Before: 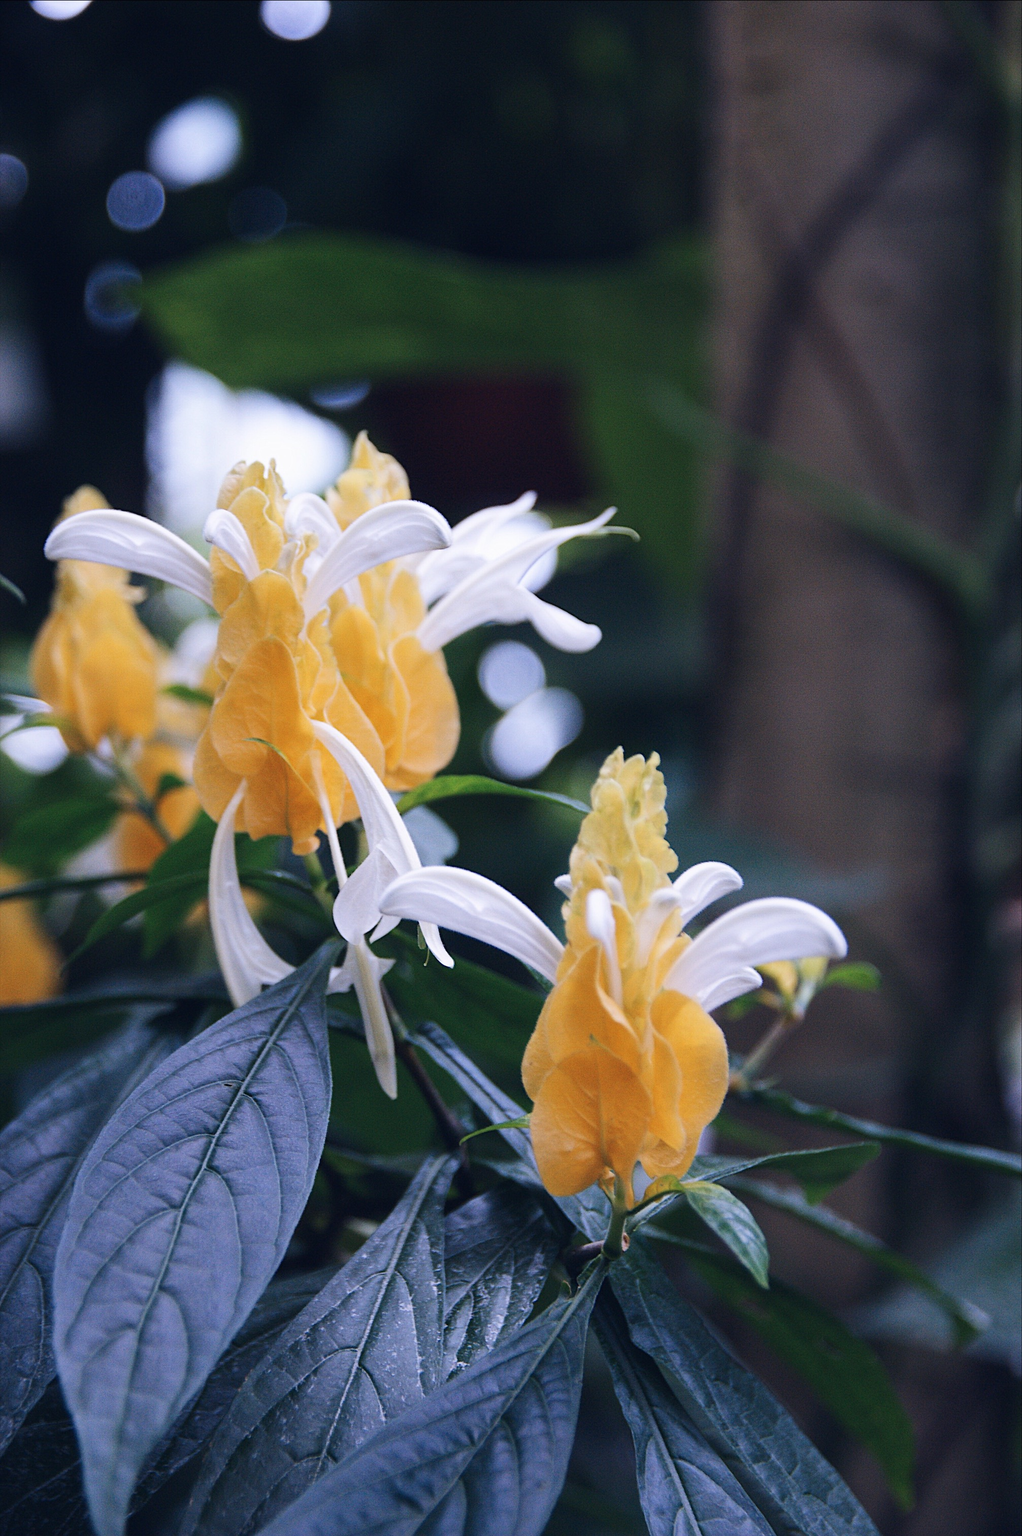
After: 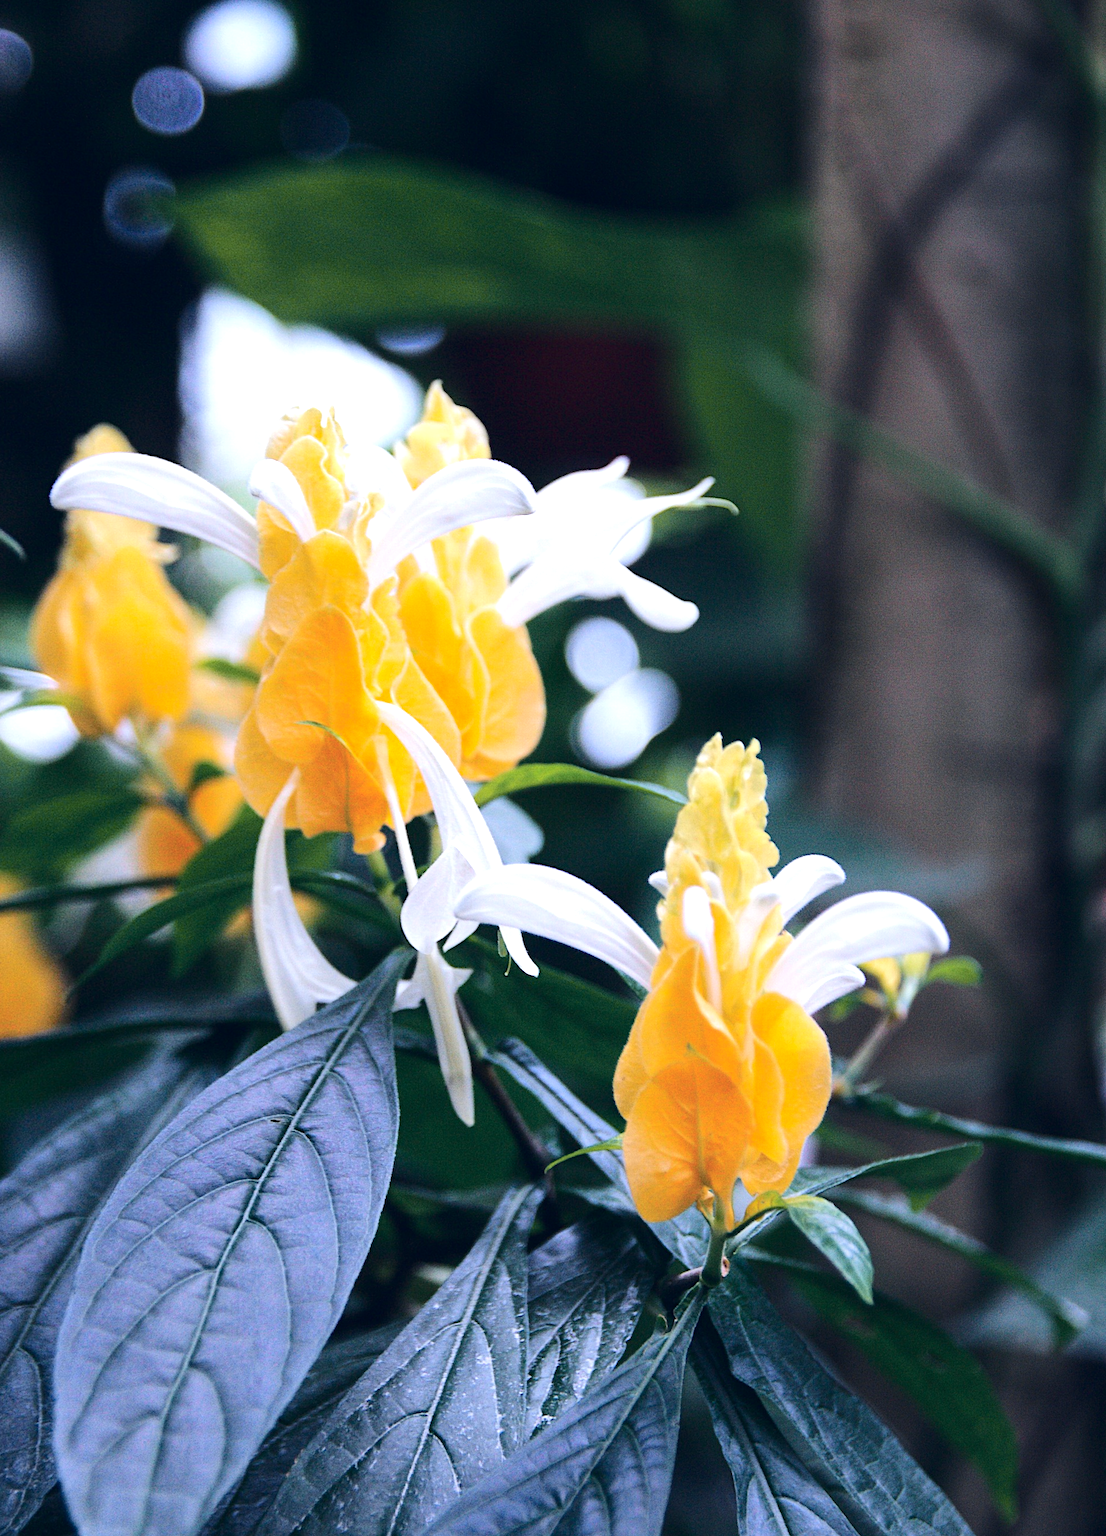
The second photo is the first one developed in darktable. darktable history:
exposure: exposure 0.6 EV, compensate highlight preservation false
color balance rgb: perceptual saturation grading › global saturation 30%, global vibrance 20%
rotate and perspective: rotation -0.013°, lens shift (vertical) -0.027, lens shift (horizontal) 0.178, crop left 0.016, crop right 0.989, crop top 0.082, crop bottom 0.918
contrast brightness saturation: contrast 0.01, saturation -0.05
tone curve: curves: ch0 [(0, 0) (0.081, 0.044) (0.185, 0.145) (0.283, 0.273) (0.405, 0.449) (0.495, 0.554) (0.686, 0.743) (0.826, 0.853) (0.978, 0.988)]; ch1 [(0, 0) (0.147, 0.166) (0.321, 0.362) (0.371, 0.402) (0.423, 0.426) (0.479, 0.472) (0.505, 0.497) (0.521, 0.506) (0.551, 0.546) (0.586, 0.571) (0.625, 0.638) (0.68, 0.715) (1, 1)]; ch2 [(0, 0) (0.346, 0.378) (0.404, 0.427) (0.502, 0.498) (0.531, 0.517) (0.547, 0.526) (0.582, 0.571) (0.629, 0.626) (0.717, 0.678) (1, 1)], color space Lab, independent channels, preserve colors none
